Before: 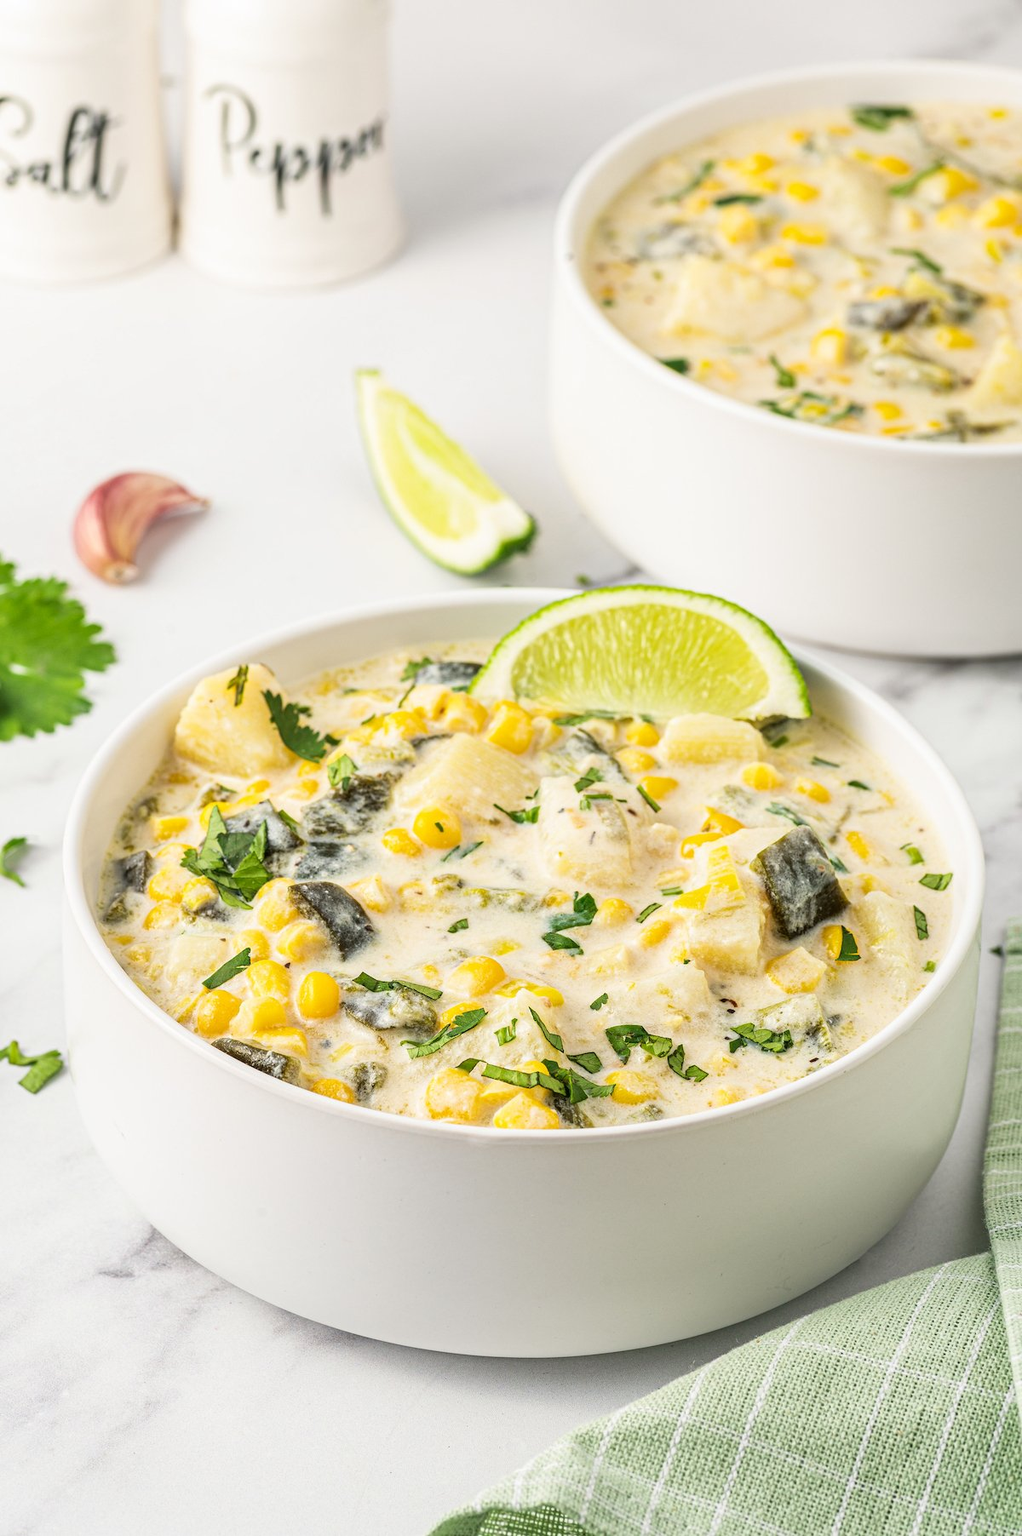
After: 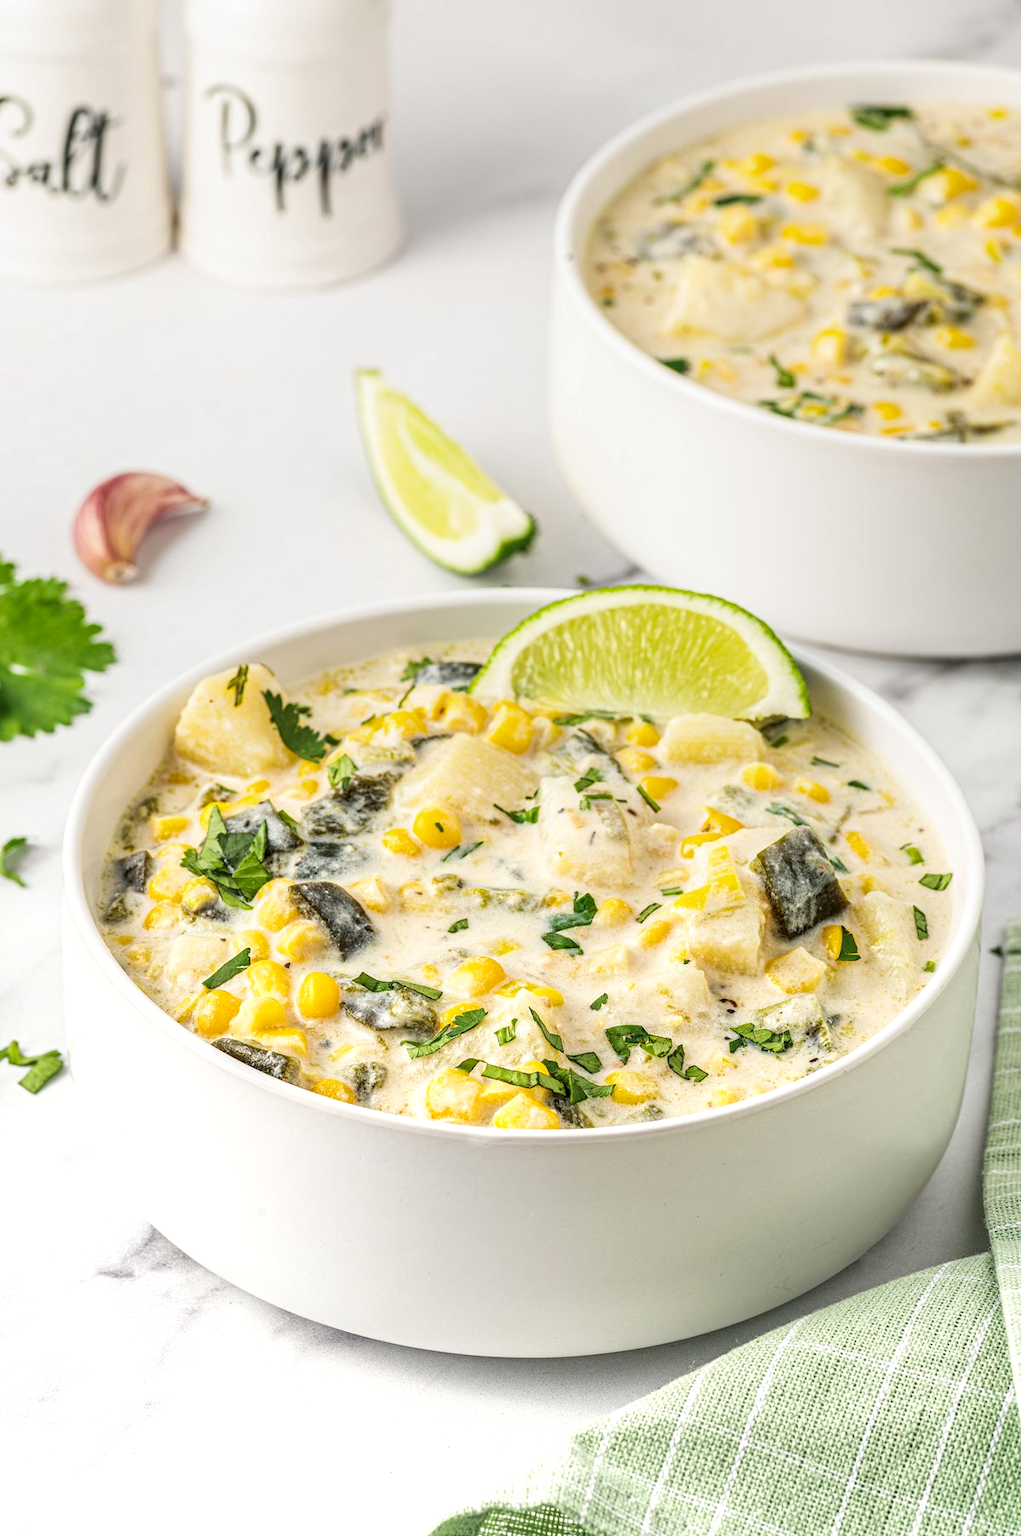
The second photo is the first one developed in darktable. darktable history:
local contrast: on, module defaults
graduated density: rotation 5.63°, offset 76.9
exposure: black level correction 0, exposure 0.5 EV, compensate exposure bias true, compensate highlight preservation false
